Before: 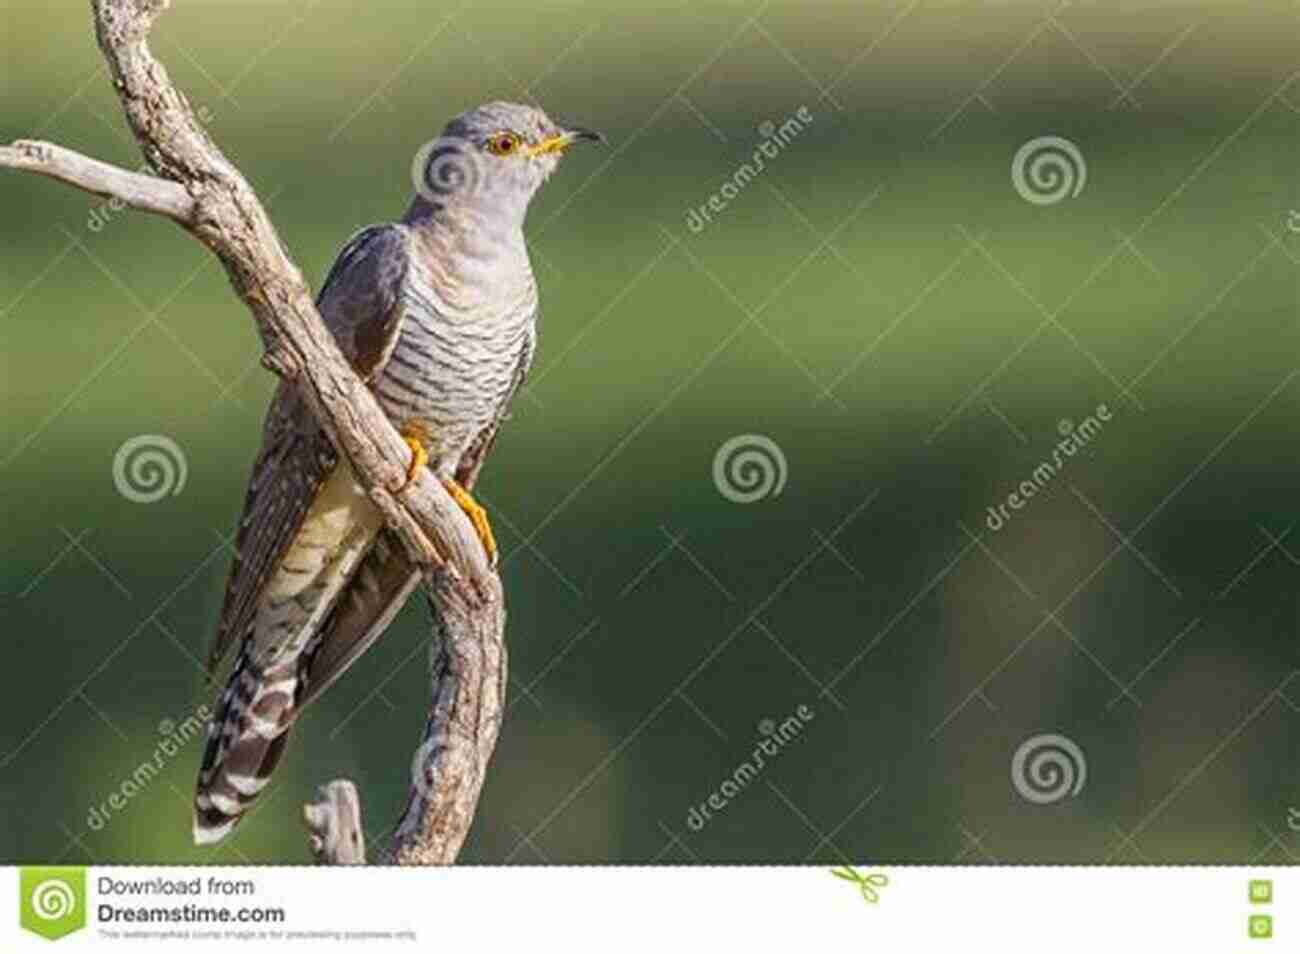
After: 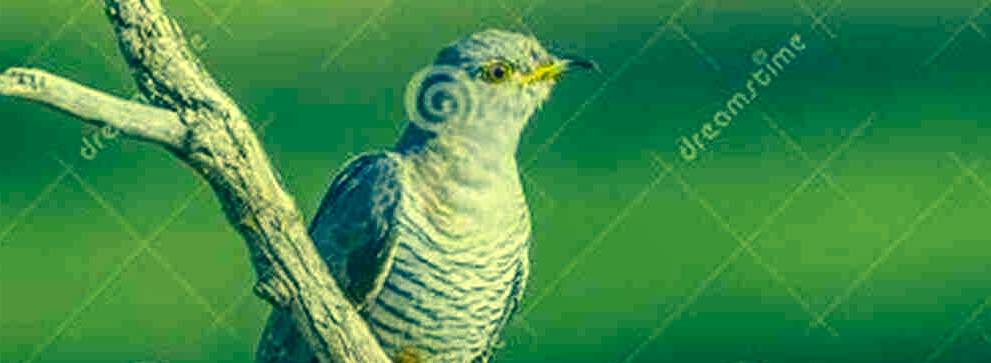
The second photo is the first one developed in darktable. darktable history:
crop: left 0.579%, top 7.627%, right 23.167%, bottom 54.275%
local contrast: on, module defaults
color correction: highlights a* -15.58, highlights b* 40, shadows a* -40, shadows b* -26.18
